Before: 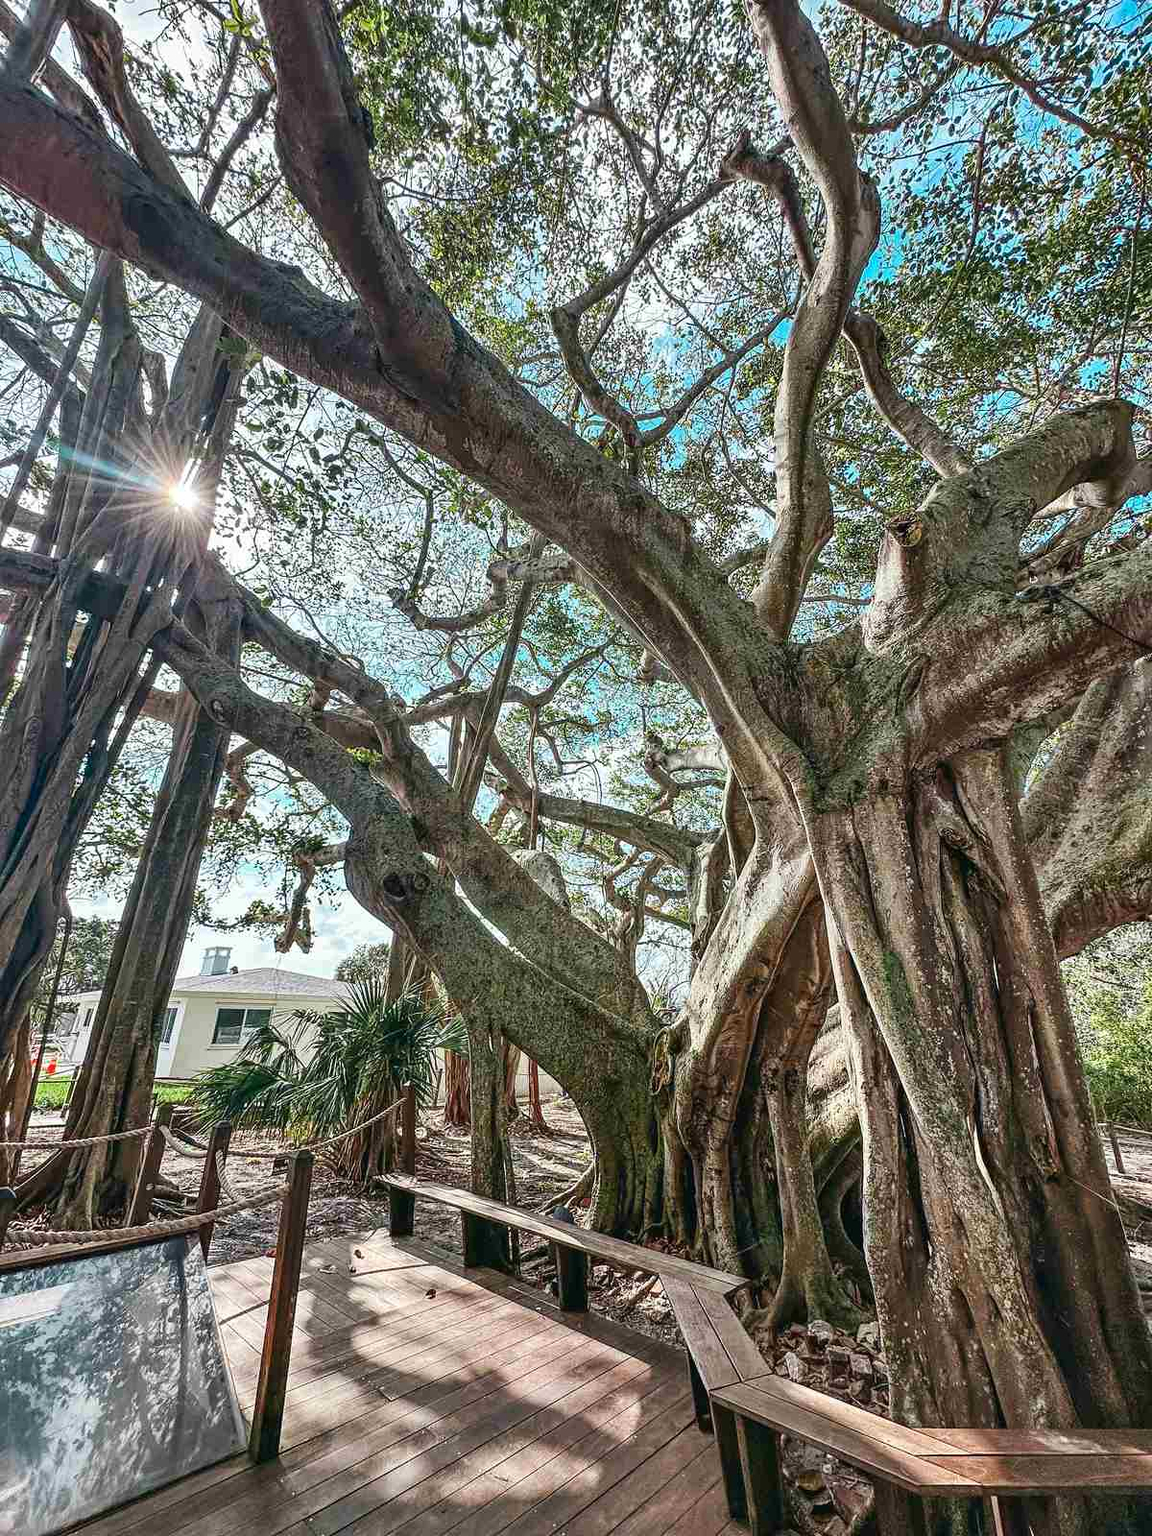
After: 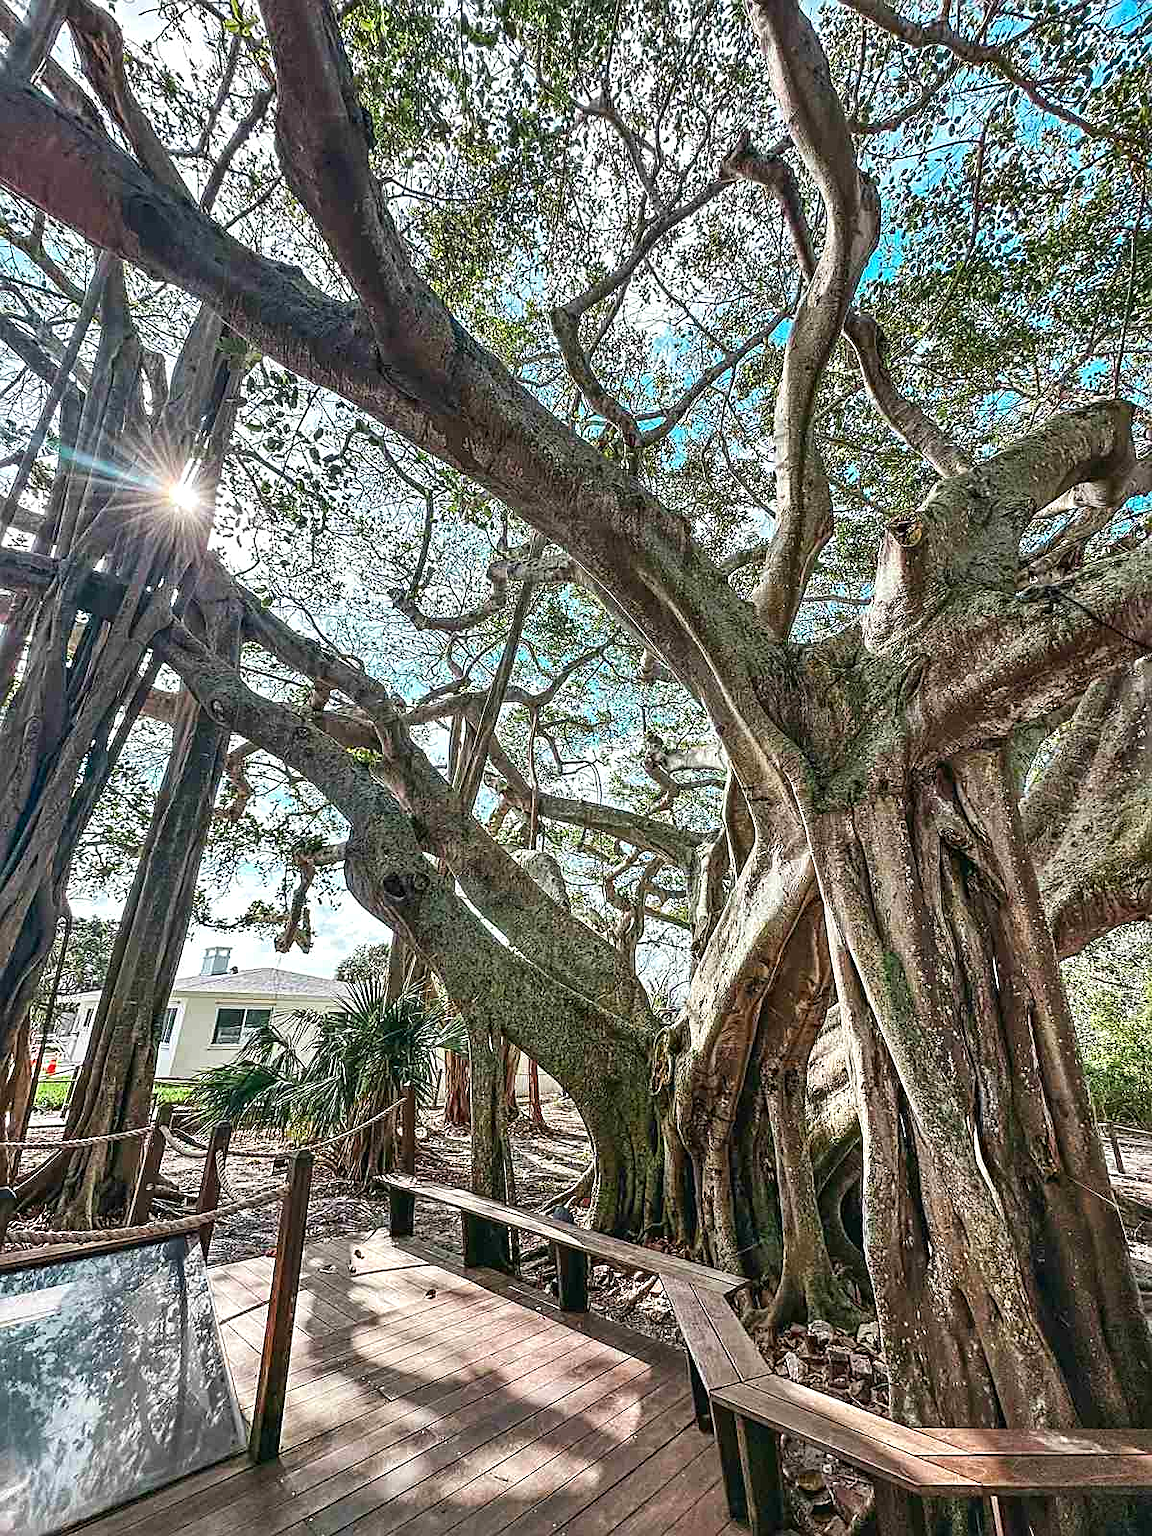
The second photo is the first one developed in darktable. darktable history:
sharpen: on, module defaults
exposure: exposure 0.191 EV, compensate highlight preservation false
